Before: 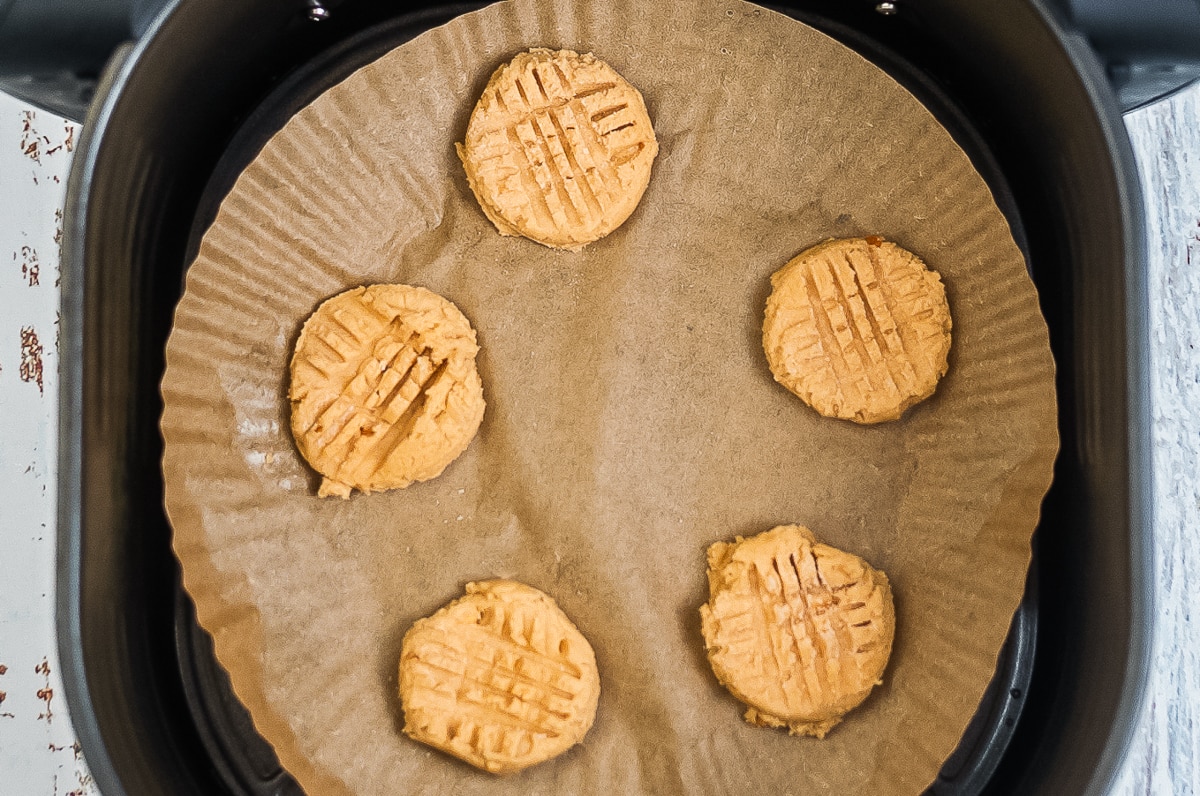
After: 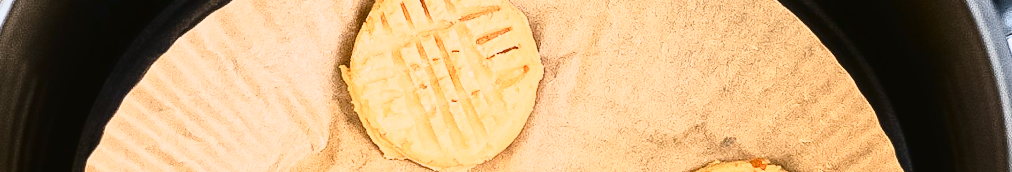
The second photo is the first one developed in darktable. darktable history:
tone equalizer: -7 EV 0.144 EV, -6 EV 0.56 EV, -5 EV 1.17 EV, -4 EV 1.3 EV, -3 EV 1.12 EV, -2 EV 0.6 EV, -1 EV 0.16 EV, edges refinement/feathering 500, mask exposure compensation -1.57 EV, preserve details guided filter
color correction: highlights a* 3.1, highlights b* -1.48, shadows a* -0.115, shadows b* 2.58, saturation 0.975
contrast brightness saturation: contrast 0.282
exposure: exposure -0.016 EV, compensate exposure bias true, compensate highlight preservation false
crop and rotate: left 9.628%, top 9.731%, right 6.013%, bottom 68.629%
color balance rgb: perceptual saturation grading › global saturation 2.018%, perceptual saturation grading › highlights -2.27%, perceptual saturation grading › mid-tones 3.32%, perceptual saturation grading › shadows 6.816%, contrast -10.072%
tone curve: curves: ch0 [(0, 0.021) (0.049, 0.044) (0.152, 0.14) (0.328, 0.377) (0.473, 0.543) (0.641, 0.705) (0.85, 0.894) (1, 0.969)]; ch1 [(0, 0) (0.302, 0.331) (0.427, 0.433) (0.472, 0.47) (0.502, 0.503) (0.527, 0.521) (0.564, 0.58) (0.614, 0.626) (0.677, 0.701) (0.859, 0.885) (1, 1)]; ch2 [(0, 0) (0.33, 0.301) (0.447, 0.44) (0.487, 0.496) (0.502, 0.516) (0.535, 0.563) (0.565, 0.593) (0.618, 0.628) (1, 1)], color space Lab, linked channels, preserve colors none
